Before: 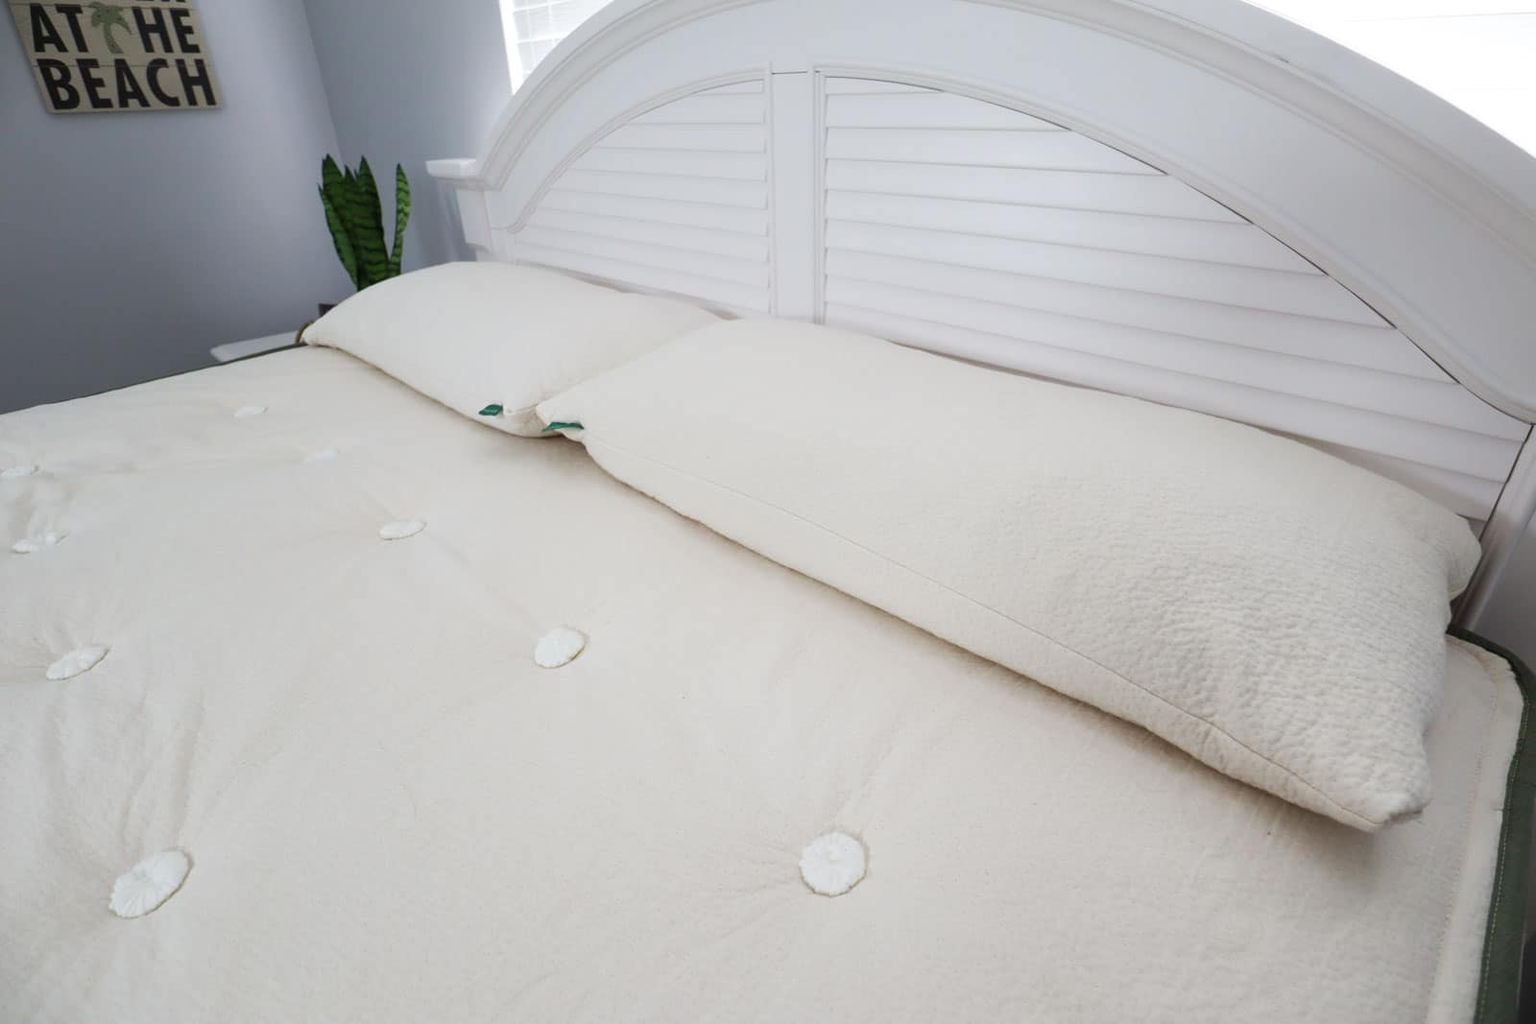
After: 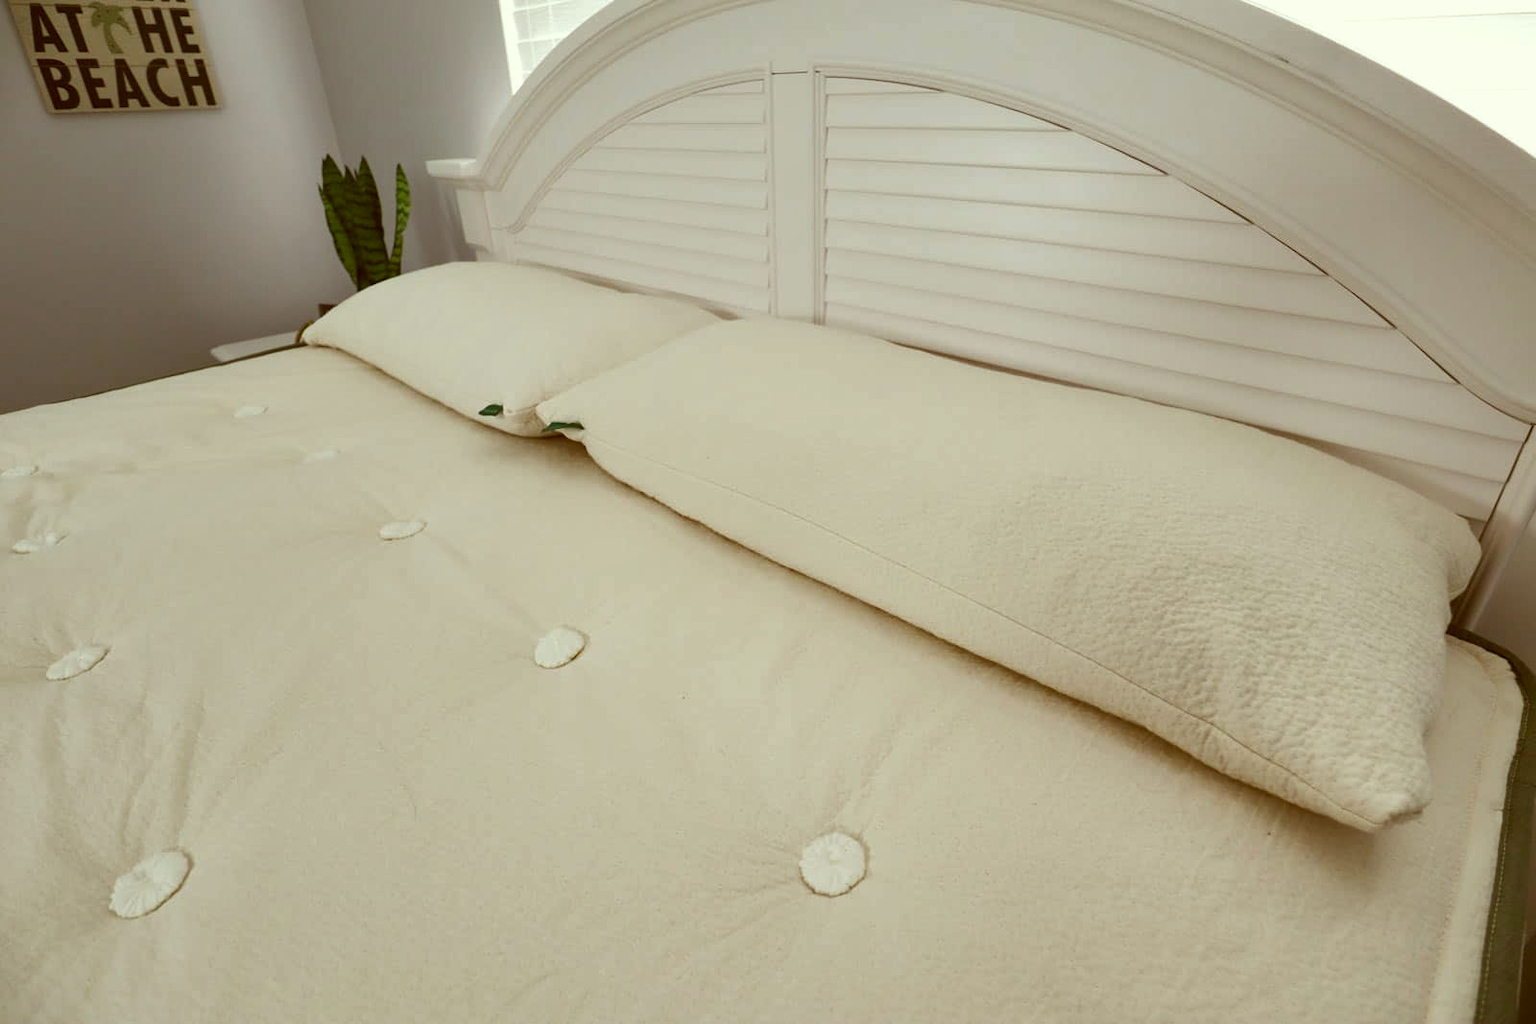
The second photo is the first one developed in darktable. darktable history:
color correction: highlights a* -5.94, highlights b* 9.48, shadows a* 10.12, shadows b* 23.94
shadows and highlights: low approximation 0.01, soften with gaussian
